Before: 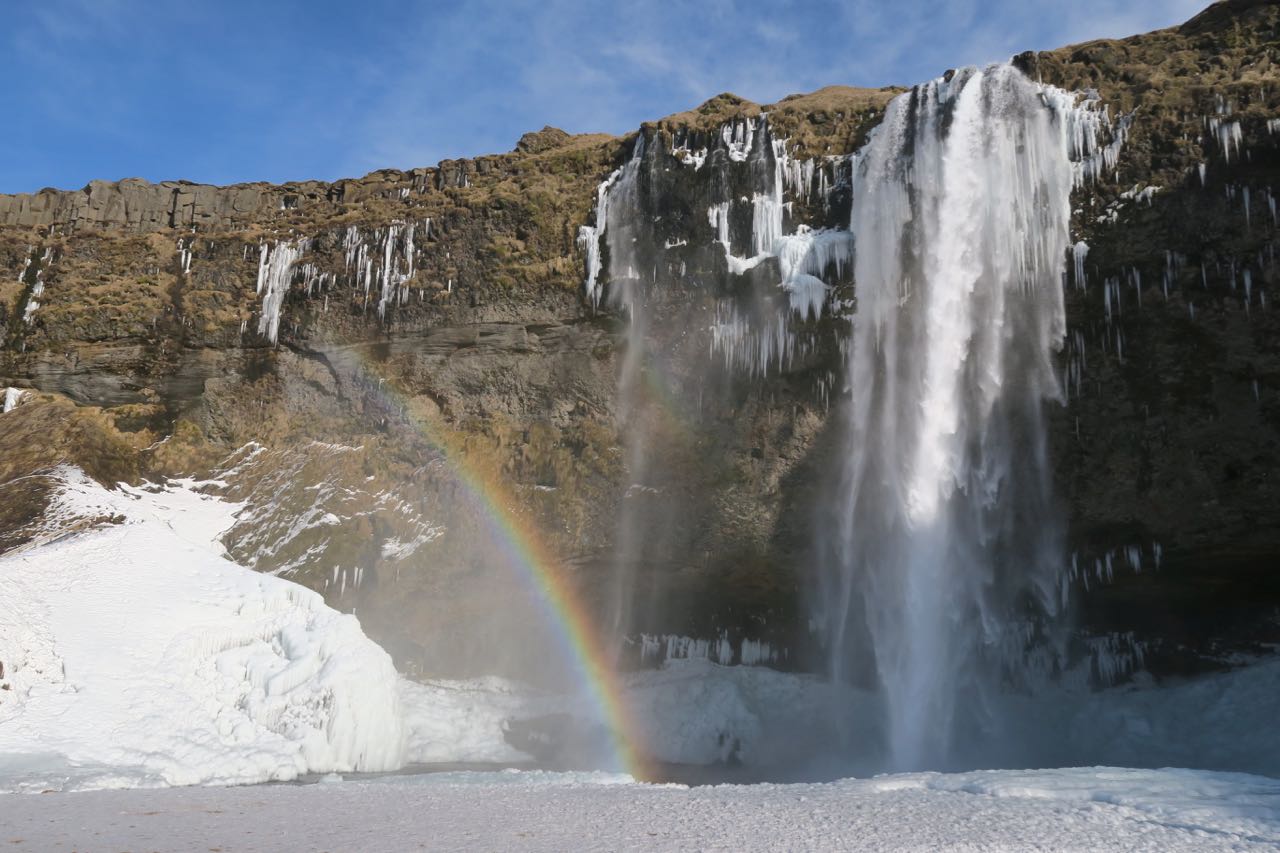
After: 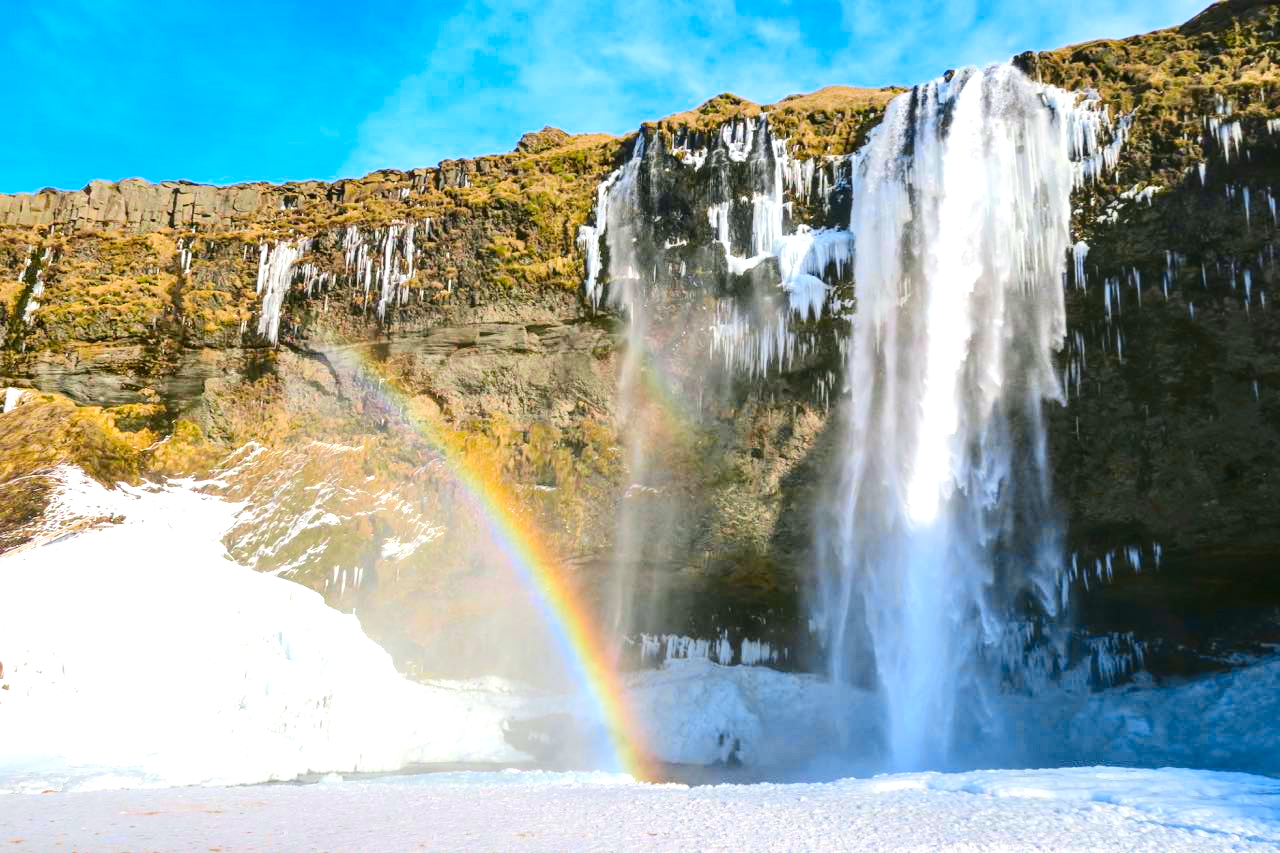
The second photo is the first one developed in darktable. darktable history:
local contrast: detail 130%
color balance rgb: linear chroma grading › global chroma 25%, perceptual saturation grading › global saturation 45%, perceptual saturation grading › highlights -50%, perceptual saturation grading › shadows 30%, perceptual brilliance grading › global brilliance 18%, global vibrance 40%
tone curve: curves: ch0 [(0, 0) (0.21, 0.21) (0.43, 0.586) (0.65, 0.793) (1, 1)]; ch1 [(0, 0) (0.382, 0.447) (0.492, 0.484) (0.544, 0.547) (0.583, 0.578) (0.599, 0.595) (0.67, 0.673) (1, 1)]; ch2 [(0, 0) (0.411, 0.382) (0.492, 0.5) (0.531, 0.534) (0.56, 0.573) (0.599, 0.602) (0.696, 0.693) (1, 1)], color space Lab, independent channels, preserve colors none
levels: levels [0, 0.492, 0.984]
